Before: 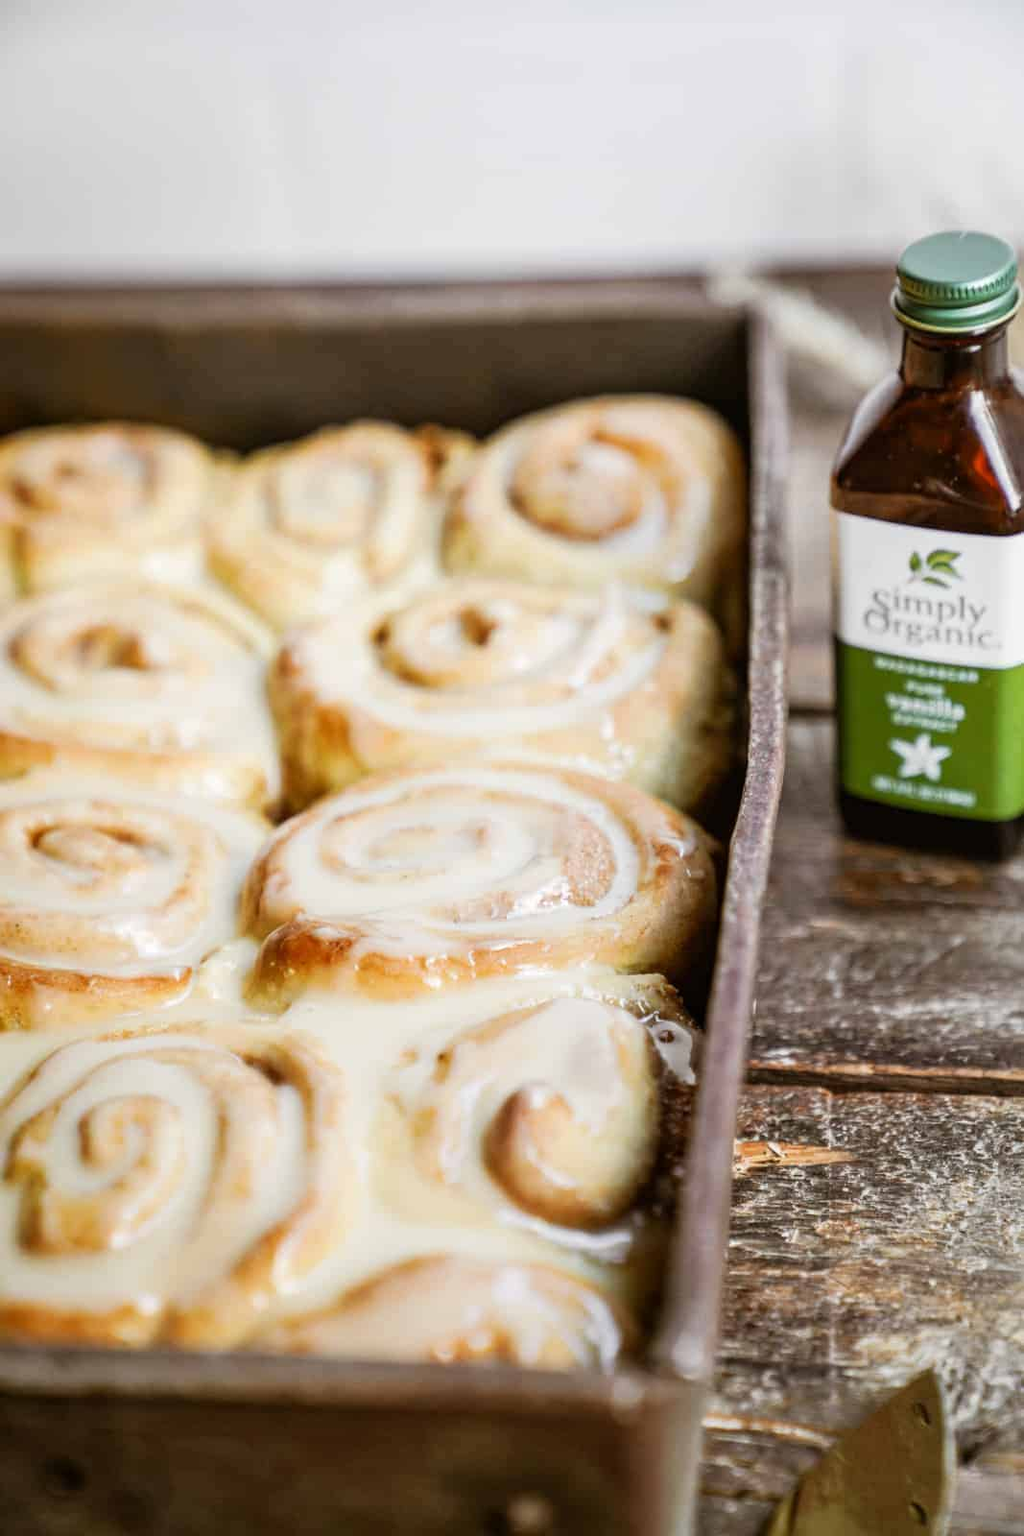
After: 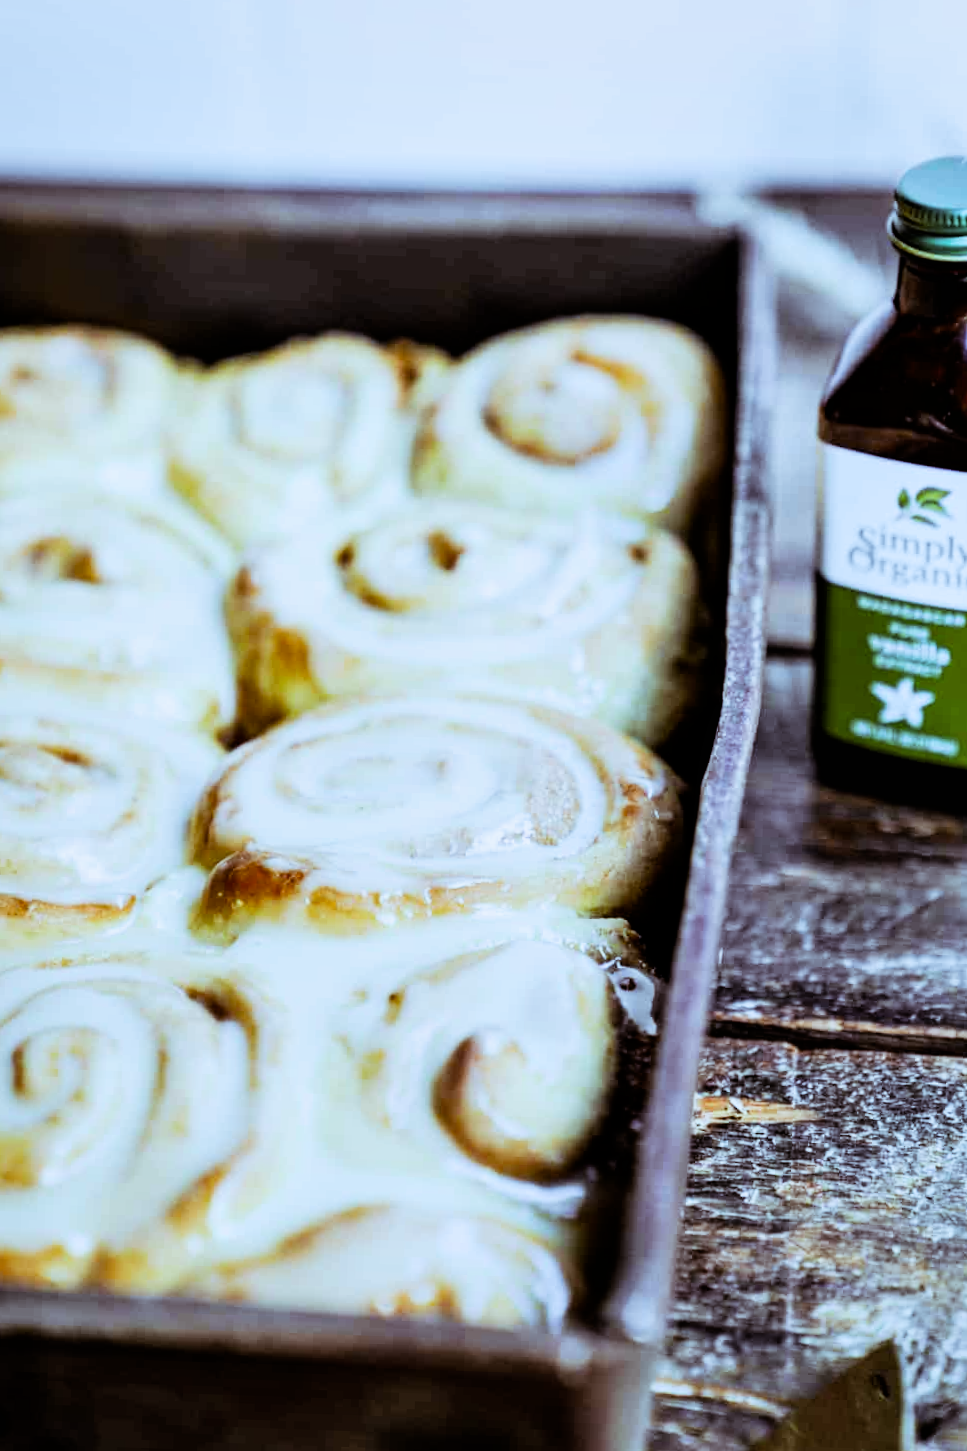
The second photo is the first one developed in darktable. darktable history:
color balance rgb: shadows lift › luminance 0.49%, shadows lift › chroma 6.83%, shadows lift › hue 300.29°, power › hue 208.98°, highlights gain › luminance 20.24%, highlights gain › chroma 2.73%, highlights gain › hue 173.85°, perceptual saturation grading › global saturation 18.05%
white balance: red 0.871, blue 1.249
shadows and highlights: shadows 37.27, highlights -28.18, soften with gaussian
crop and rotate: angle -1.96°, left 3.097%, top 4.154%, right 1.586%, bottom 0.529%
filmic rgb: black relative exposure -5 EV, white relative exposure 3.5 EV, hardness 3.19, contrast 1.4, highlights saturation mix -50%
